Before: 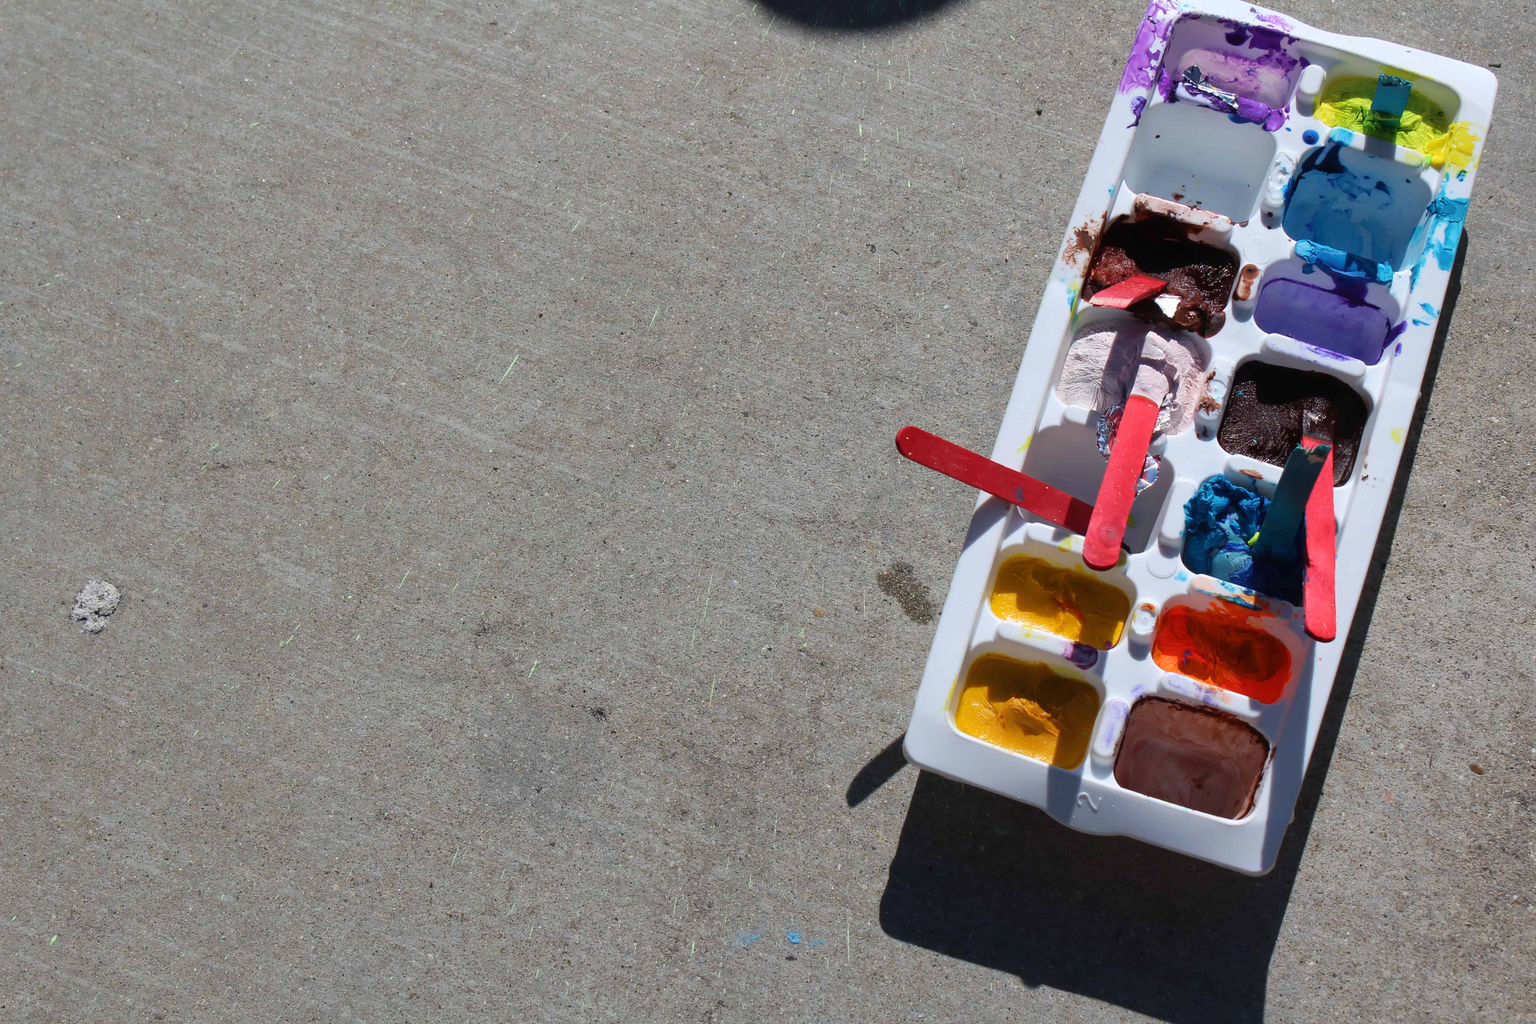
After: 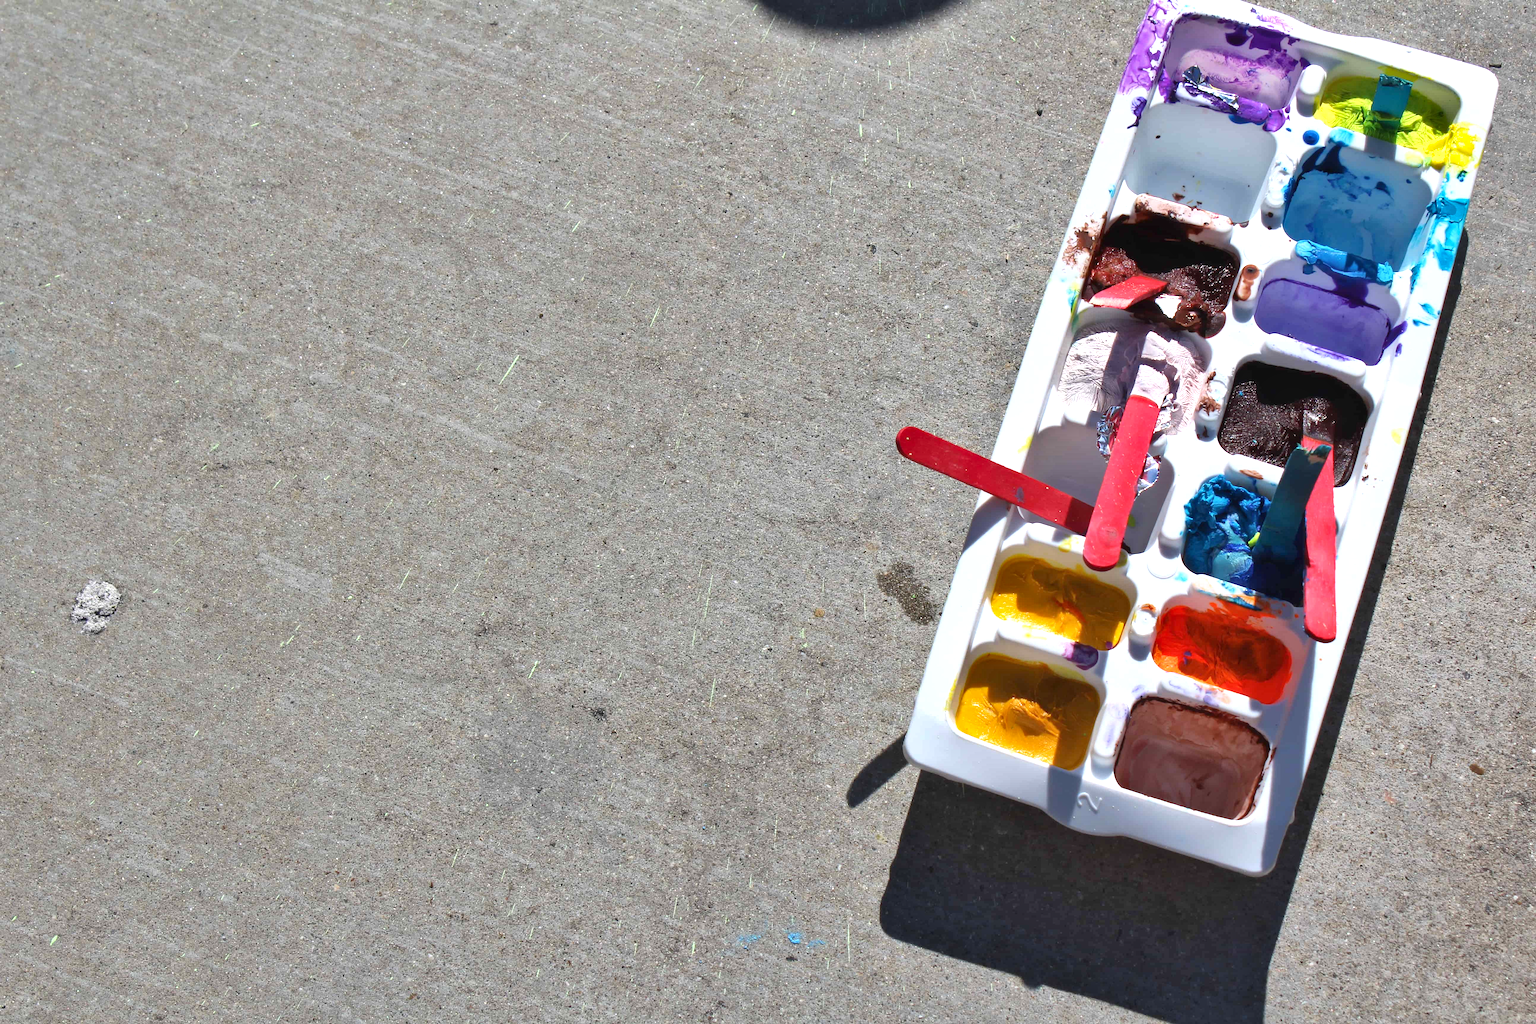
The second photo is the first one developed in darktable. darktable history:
exposure: black level correction 0, exposure 0.7 EV, compensate exposure bias true, compensate highlight preservation false
shadows and highlights: soften with gaussian
